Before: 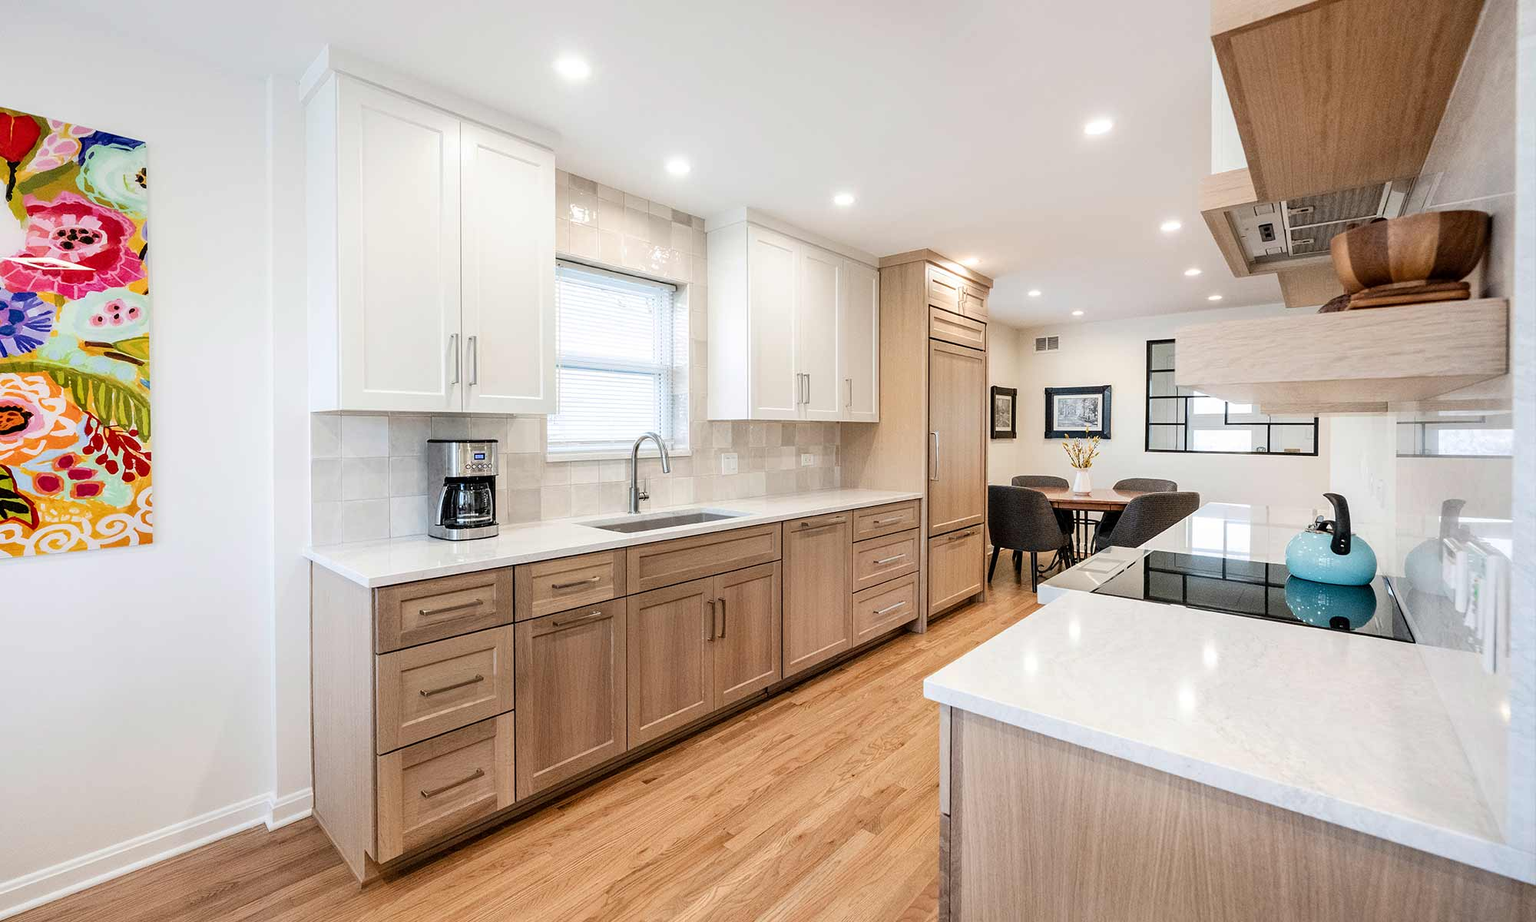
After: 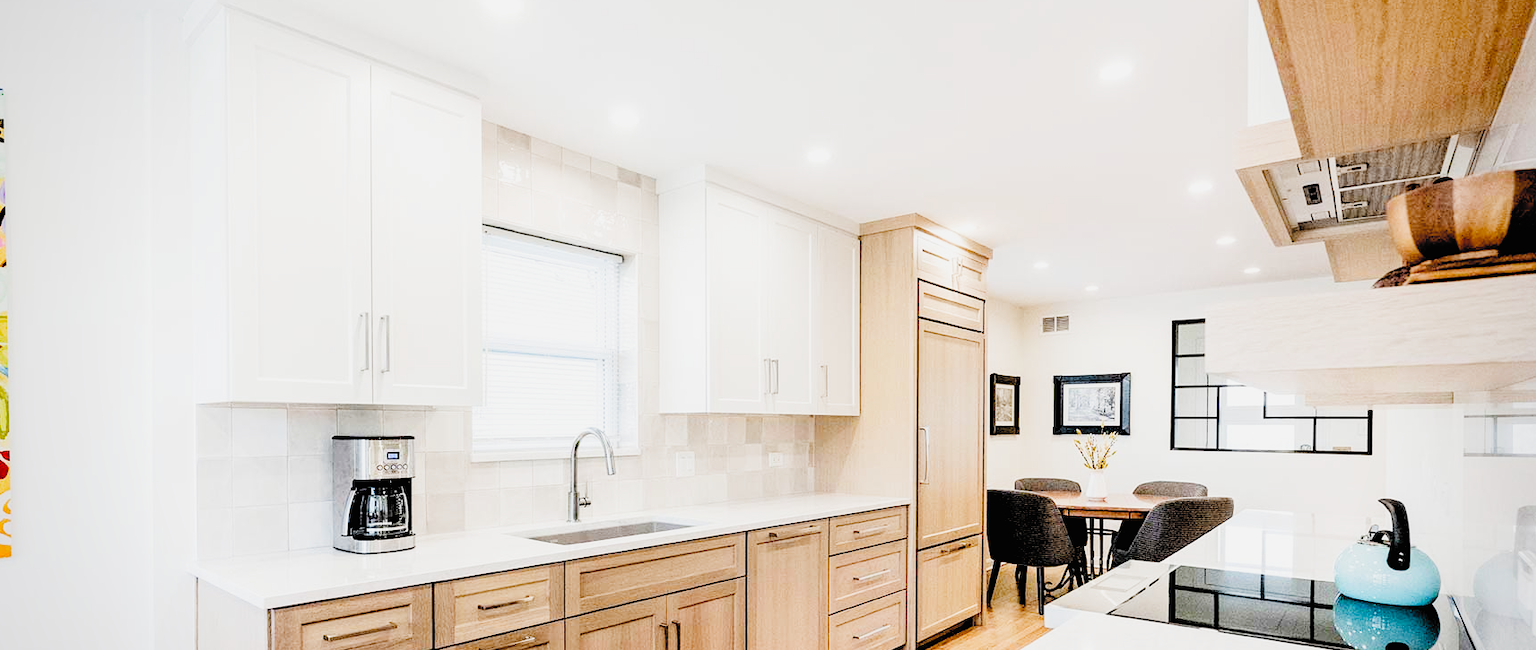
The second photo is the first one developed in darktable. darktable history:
crop and rotate: left 9.345%, top 7.22%, right 4.982%, bottom 32.331%
exposure: exposure 0.6 EV, compensate highlight preservation false
contrast brightness saturation: contrast 0.14, brightness 0.21
filmic rgb: black relative exposure -2.85 EV, white relative exposure 4.56 EV, hardness 1.77, contrast 1.25, preserve chrominance no, color science v5 (2021)
vignetting: brightness -0.233, saturation 0.141
